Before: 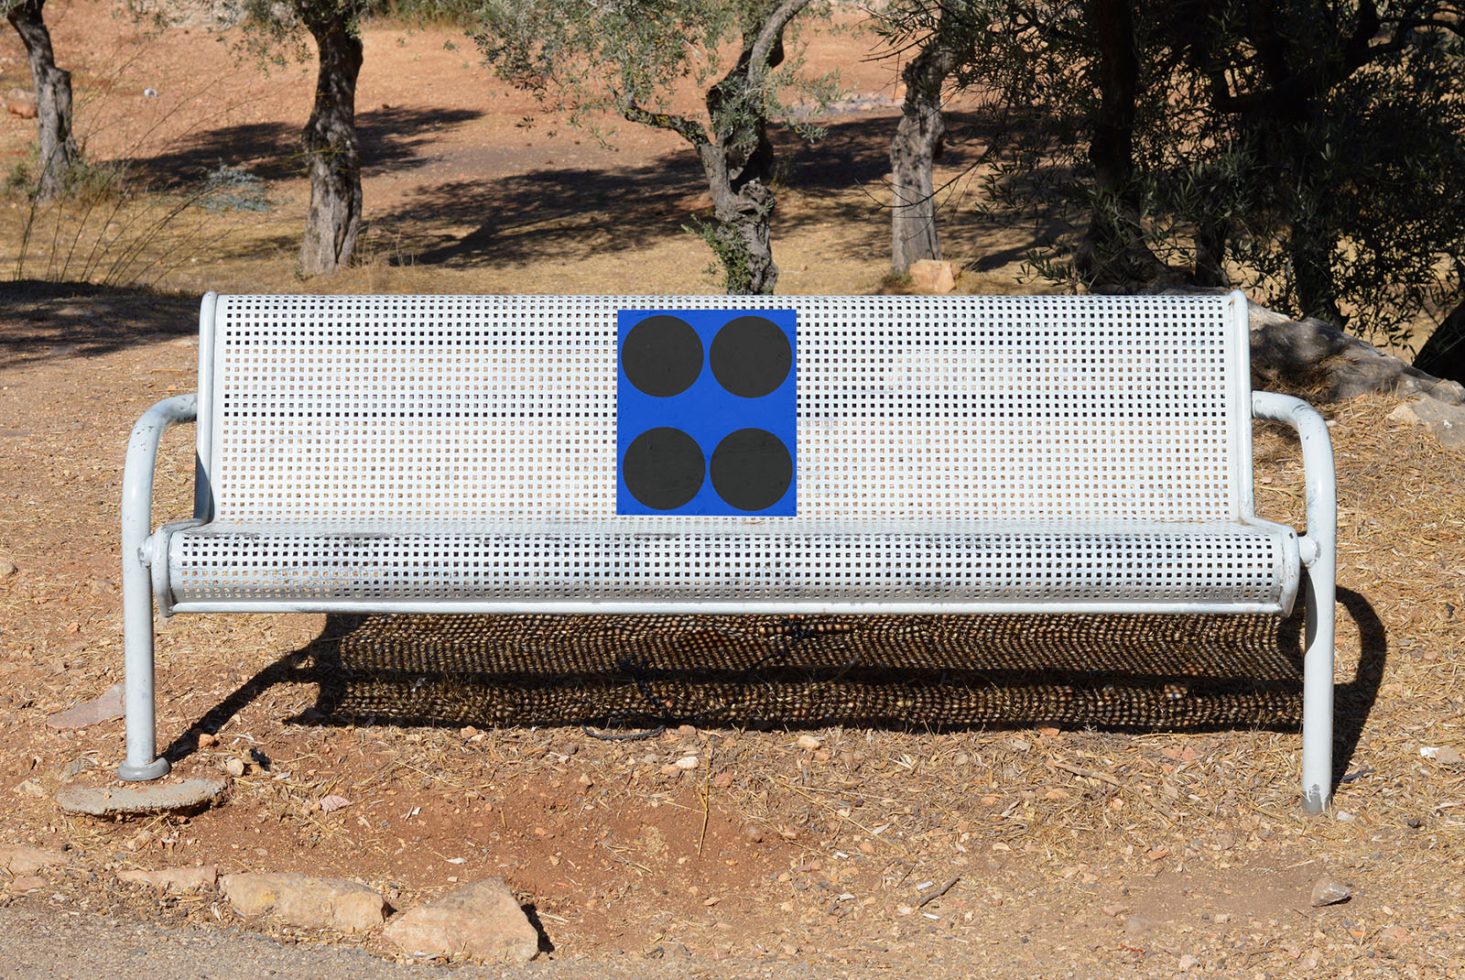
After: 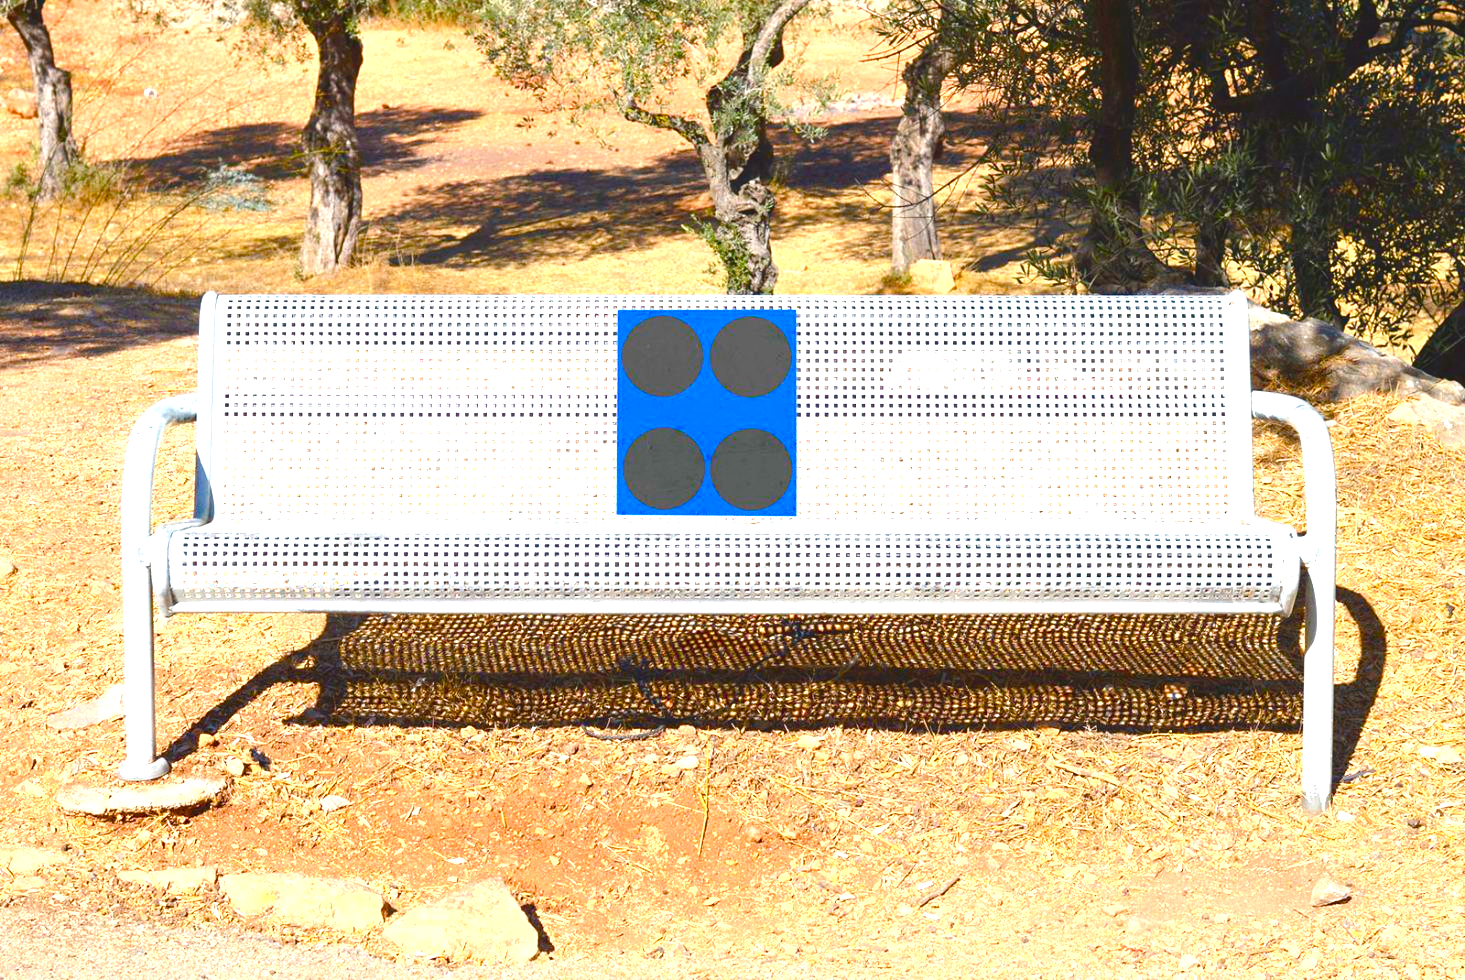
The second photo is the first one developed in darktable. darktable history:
color balance rgb: linear chroma grading › shadows -2.2%, linear chroma grading › highlights -15%, linear chroma grading › global chroma -10%, linear chroma grading › mid-tones -10%, perceptual saturation grading › global saturation 45%, perceptual saturation grading › highlights -50%, perceptual saturation grading › shadows 30%, perceptual brilliance grading › global brilliance 18%, global vibrance 45%
exposure: exposure 1 EV, compensate highlight preservation false
lowpass: radius 0.1, contrast 0.85, saturation 1.1, unbound 0
